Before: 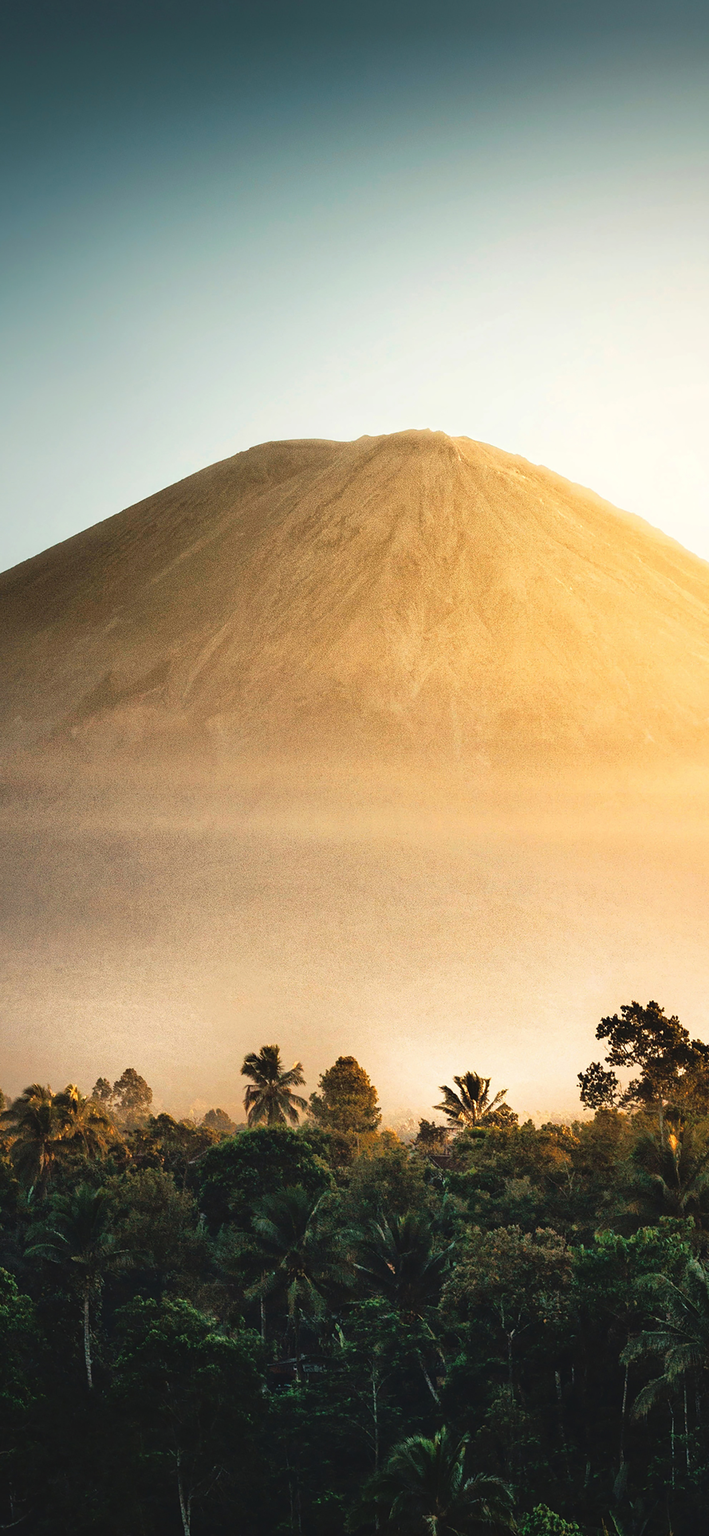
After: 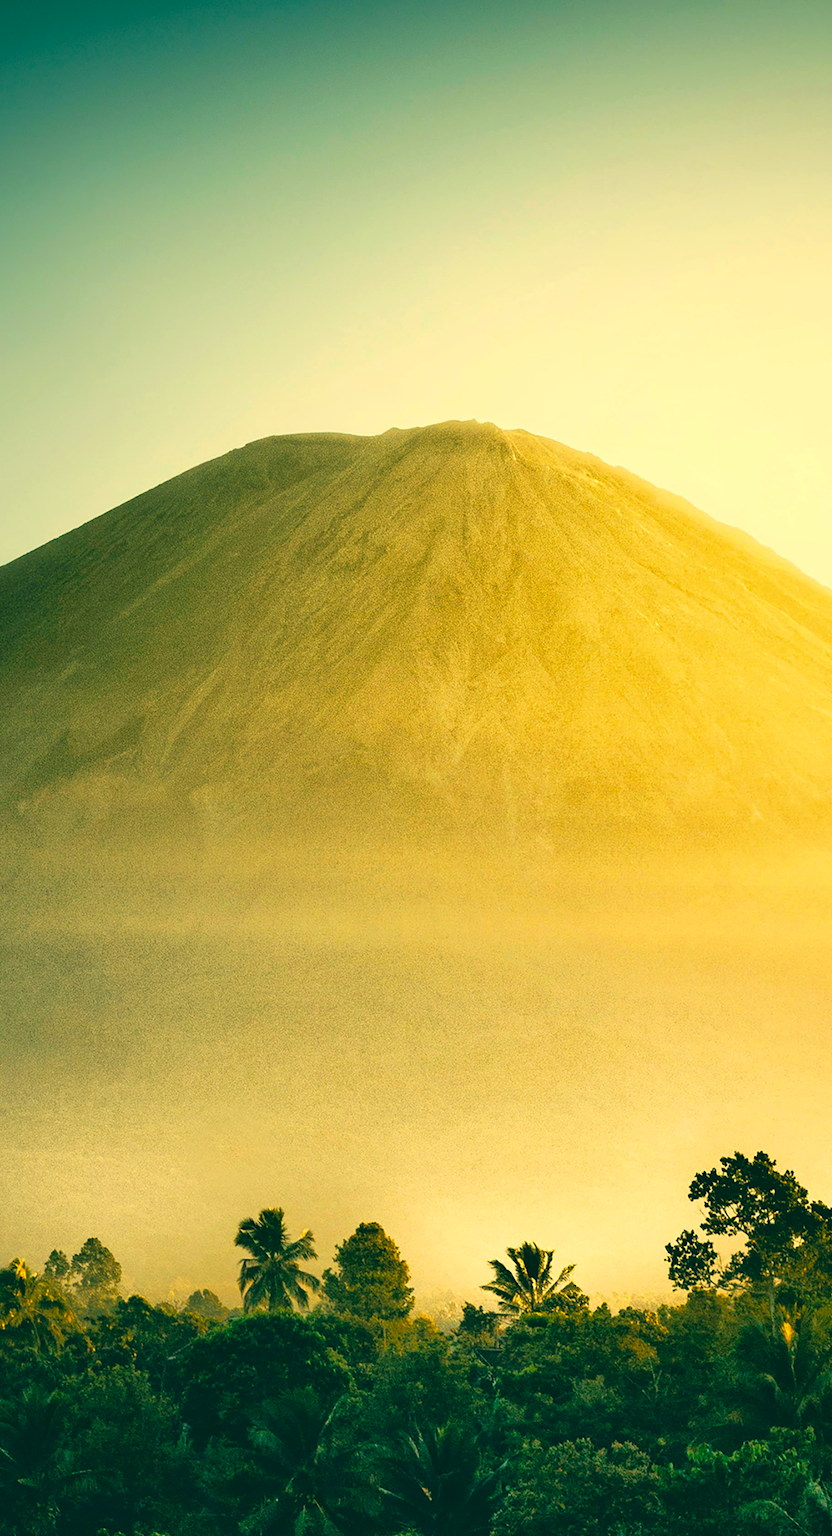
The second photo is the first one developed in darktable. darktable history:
crop: left 8.146%, top 6.592%, bottom 15.205%
color correction: highlights a* 1.85, highlights b* 34.09, shadows a* -36.12, shadows b* -6.02
